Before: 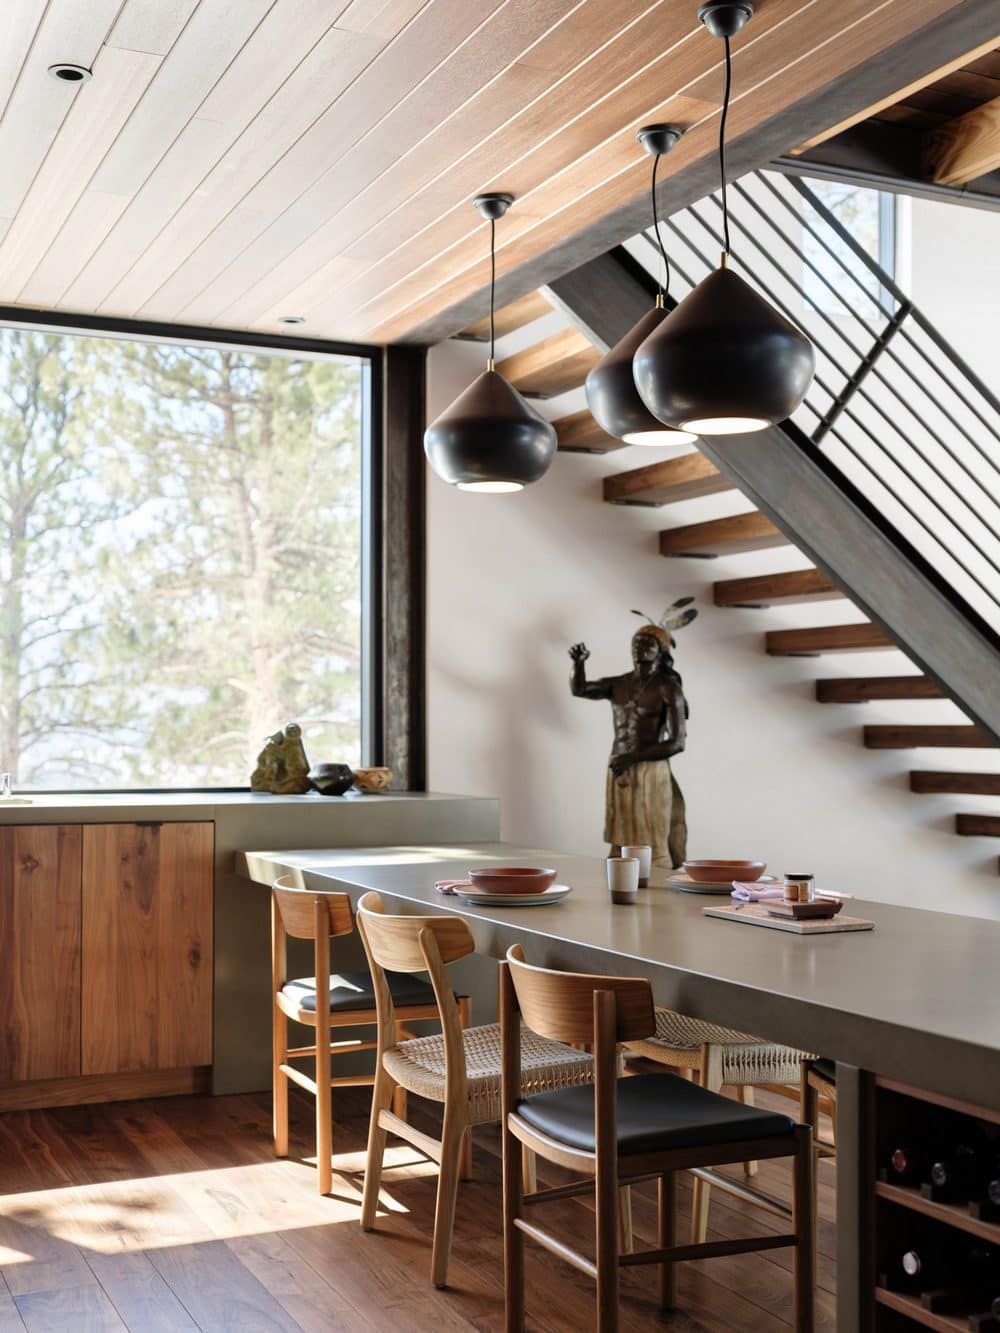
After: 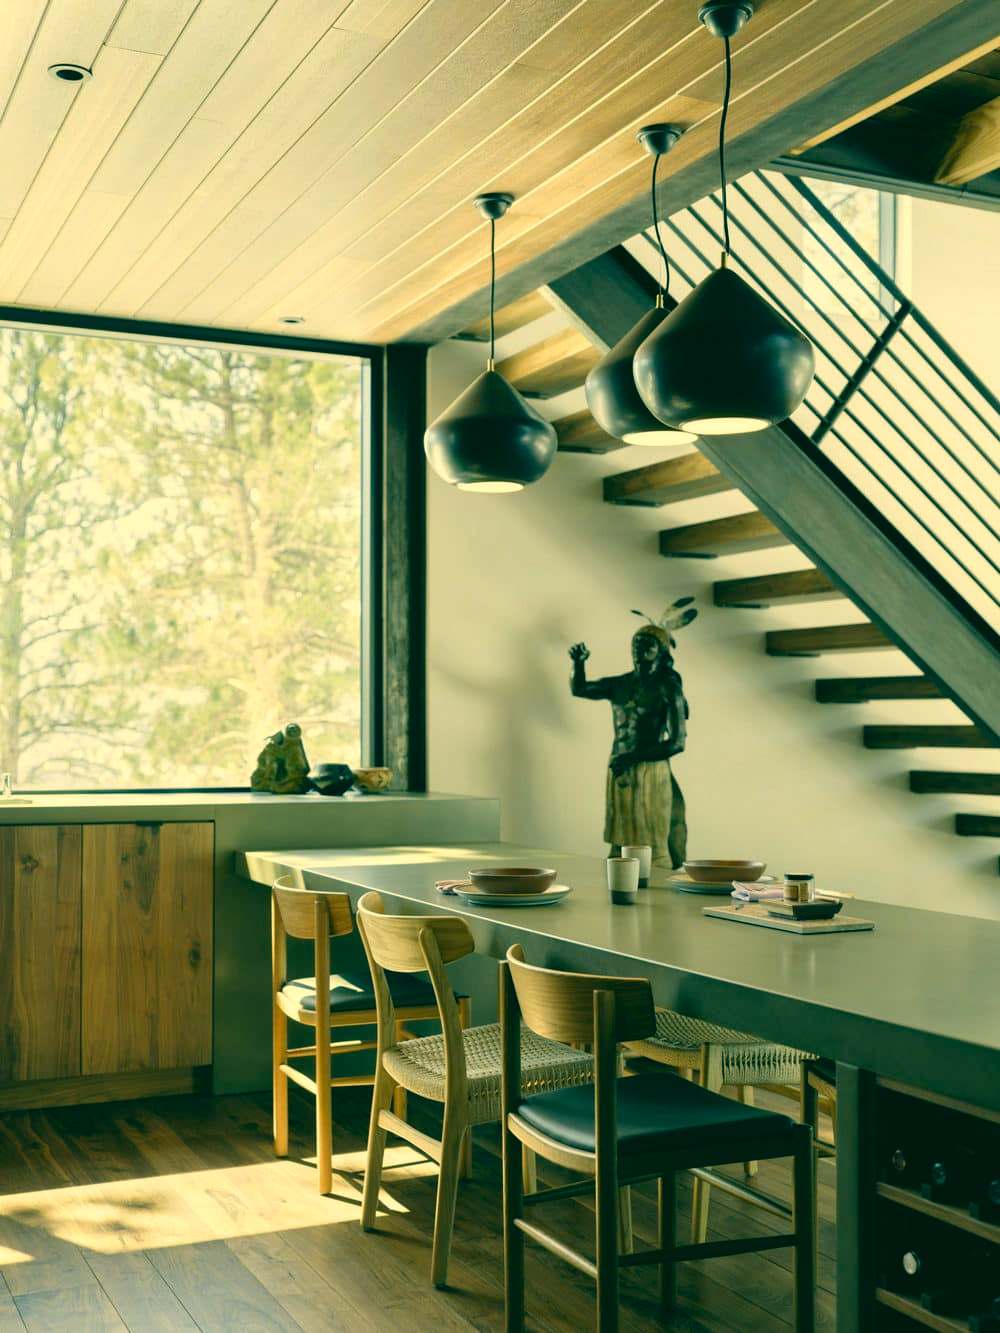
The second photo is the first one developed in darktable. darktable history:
color correction: highlights a* 1.96, highlights b* 33.88, shadows a* -35.89, shadows b* -6
